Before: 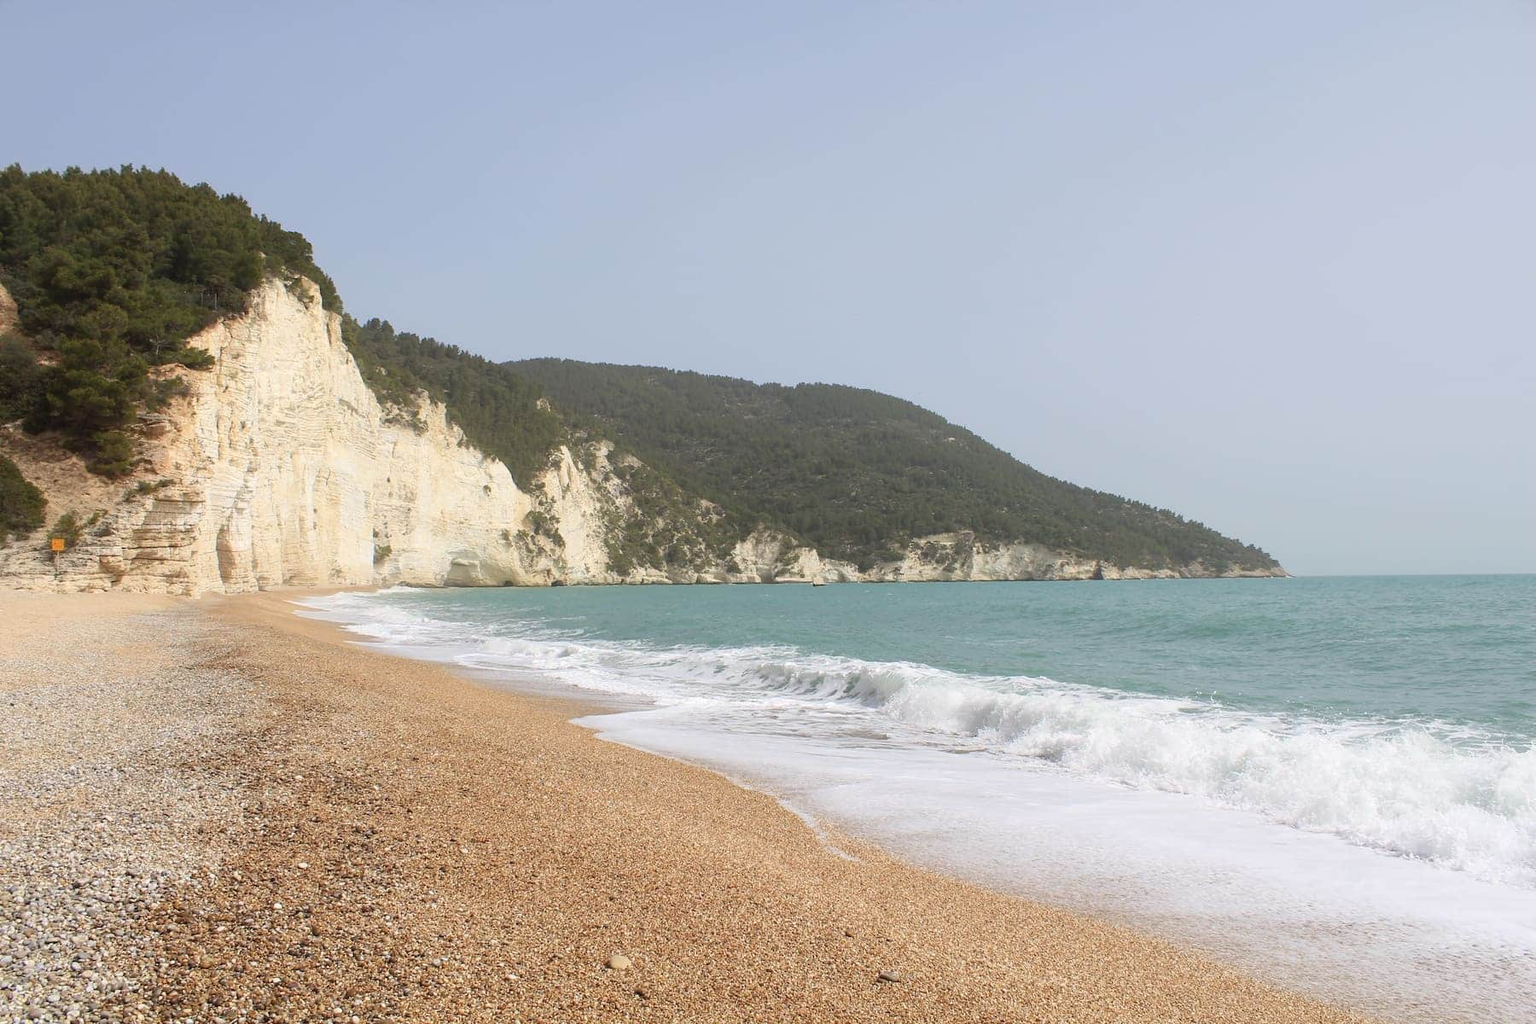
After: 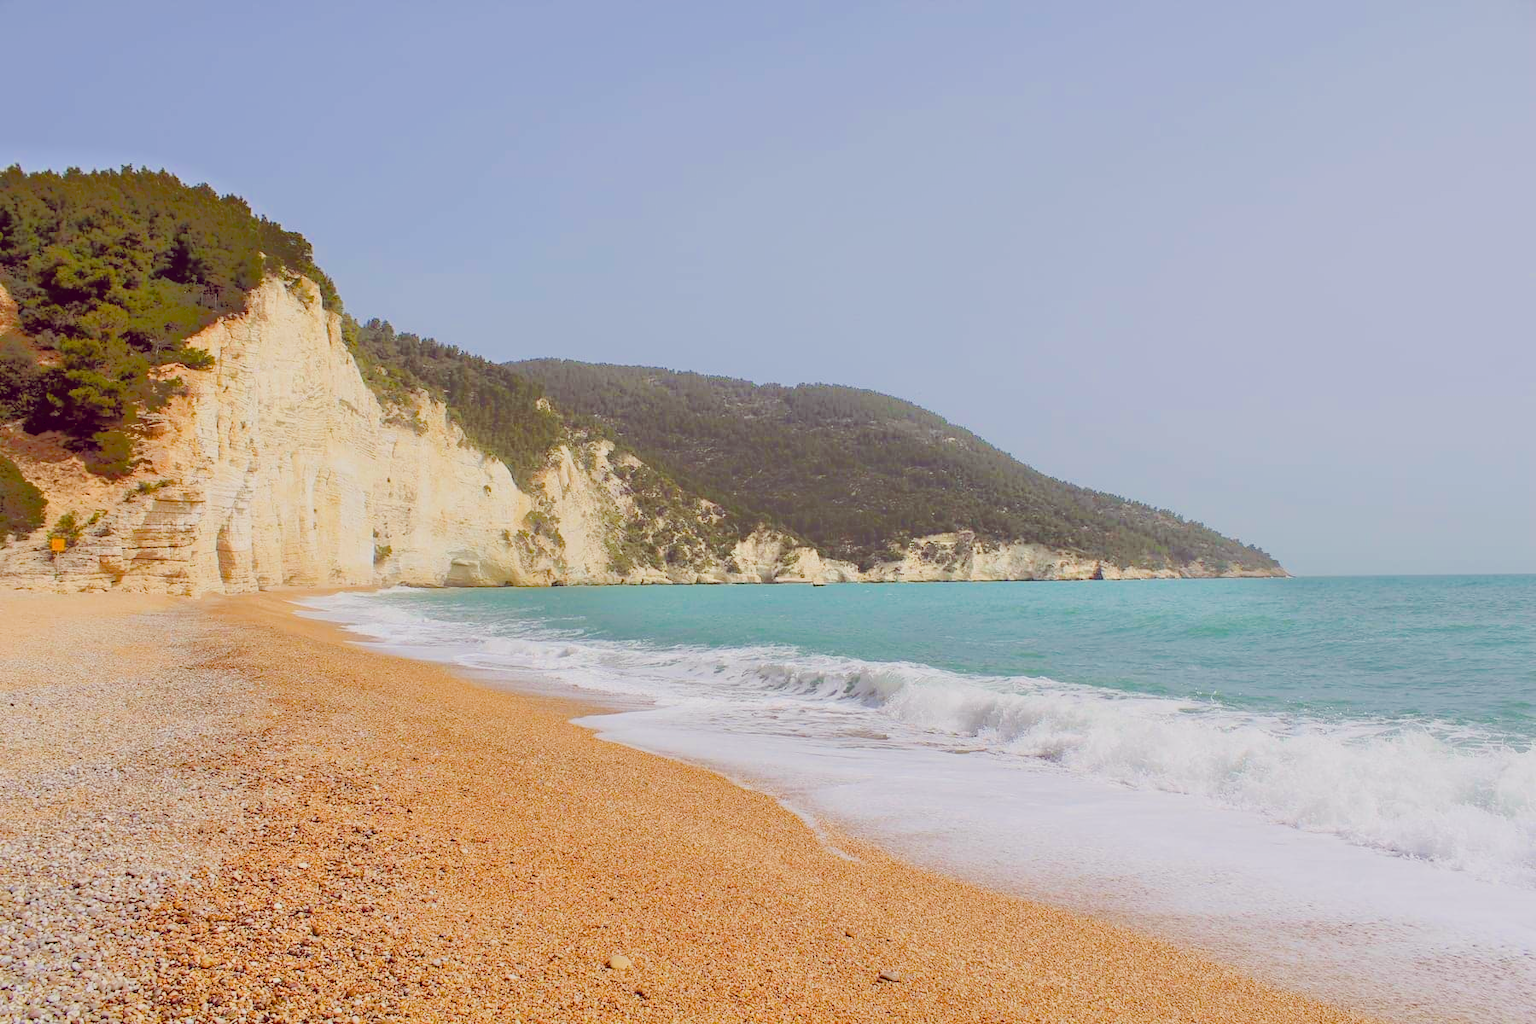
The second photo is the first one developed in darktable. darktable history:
haze removal: adaptive false
exposure: black level correction 0, exposure 0.691 EV, compensate exposure bias true, compensate highlight preservation false
filmic rgb: black relative exposure -7.65 EV, white relative exposure 4.56 EV, hardness 3.61
color balance rgb: global offset › chroma 0.286%, global offset › hue 318.32°, linear chroma grading › global chroma 8.968%, perceptual saturation grading › global saturation 37.105%, perceptual saturation grading › shadows 34.55%
tone equalizer: -7 EV -0.643 EV, -6 EV 0.981 EV, -5 EV -0.431 EV, -4 EV 0.431 EV, -3 EV 0.411 EV, -2 EV 0.124 EV, -1 EV -0.144 EV, +0 EV -0.381 EV
